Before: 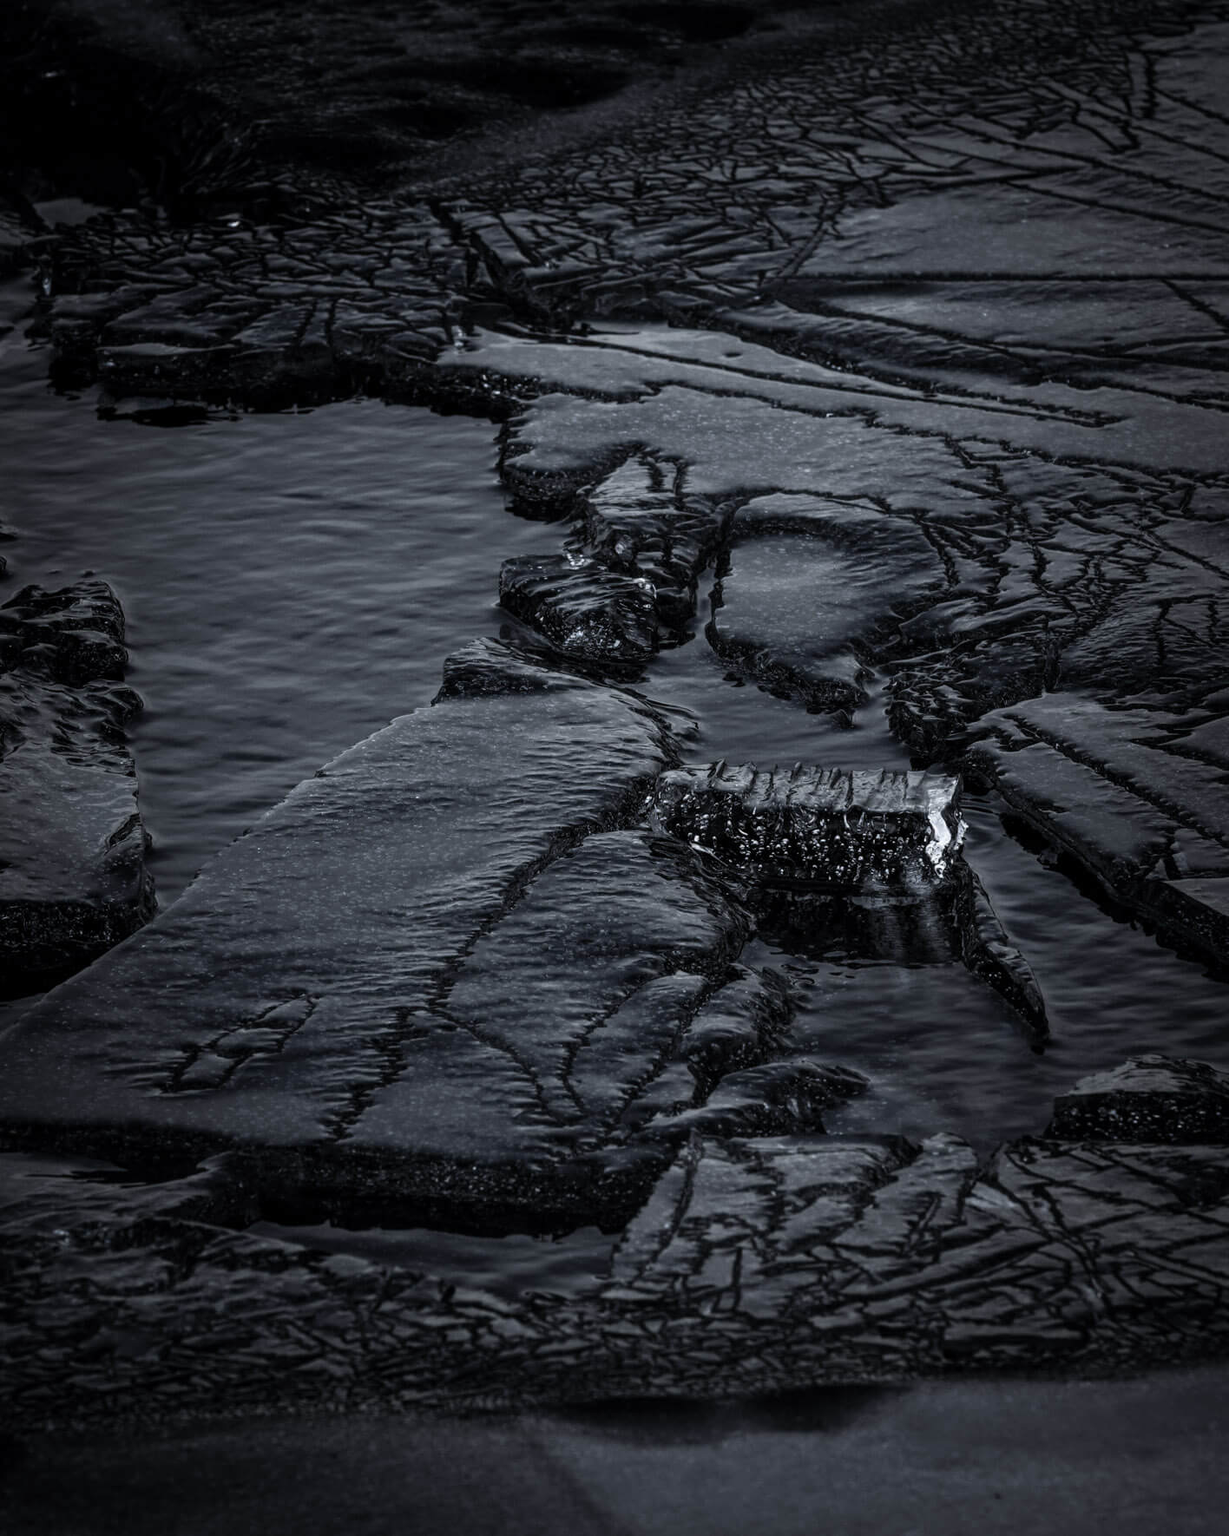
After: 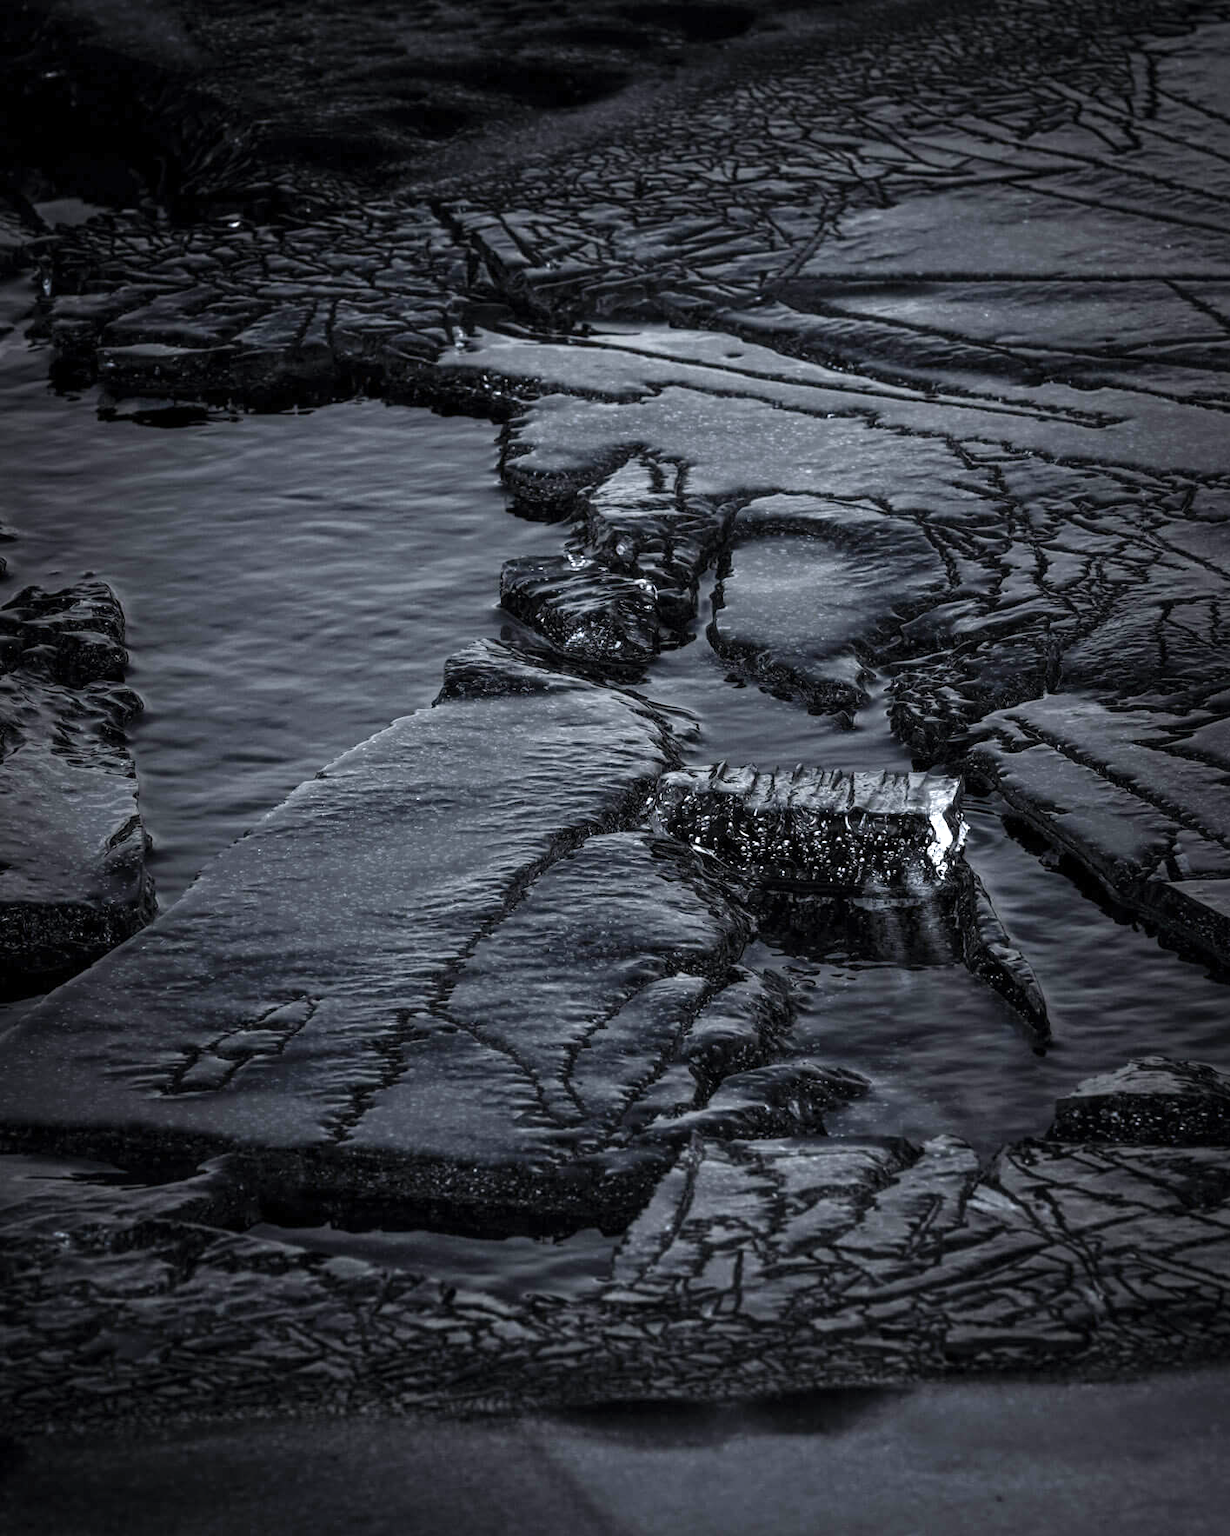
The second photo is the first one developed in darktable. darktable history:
exposure: exposure 0.74 EV, compensate highlight preservation false
crop: top 0.05%, bottom 0.098%
color zones: curves: ch2 [(0, 0.5) (0.084, 0.497) (0.323, 0.335) (0.4, 0.497) (1, 0.5)], process mode strong
